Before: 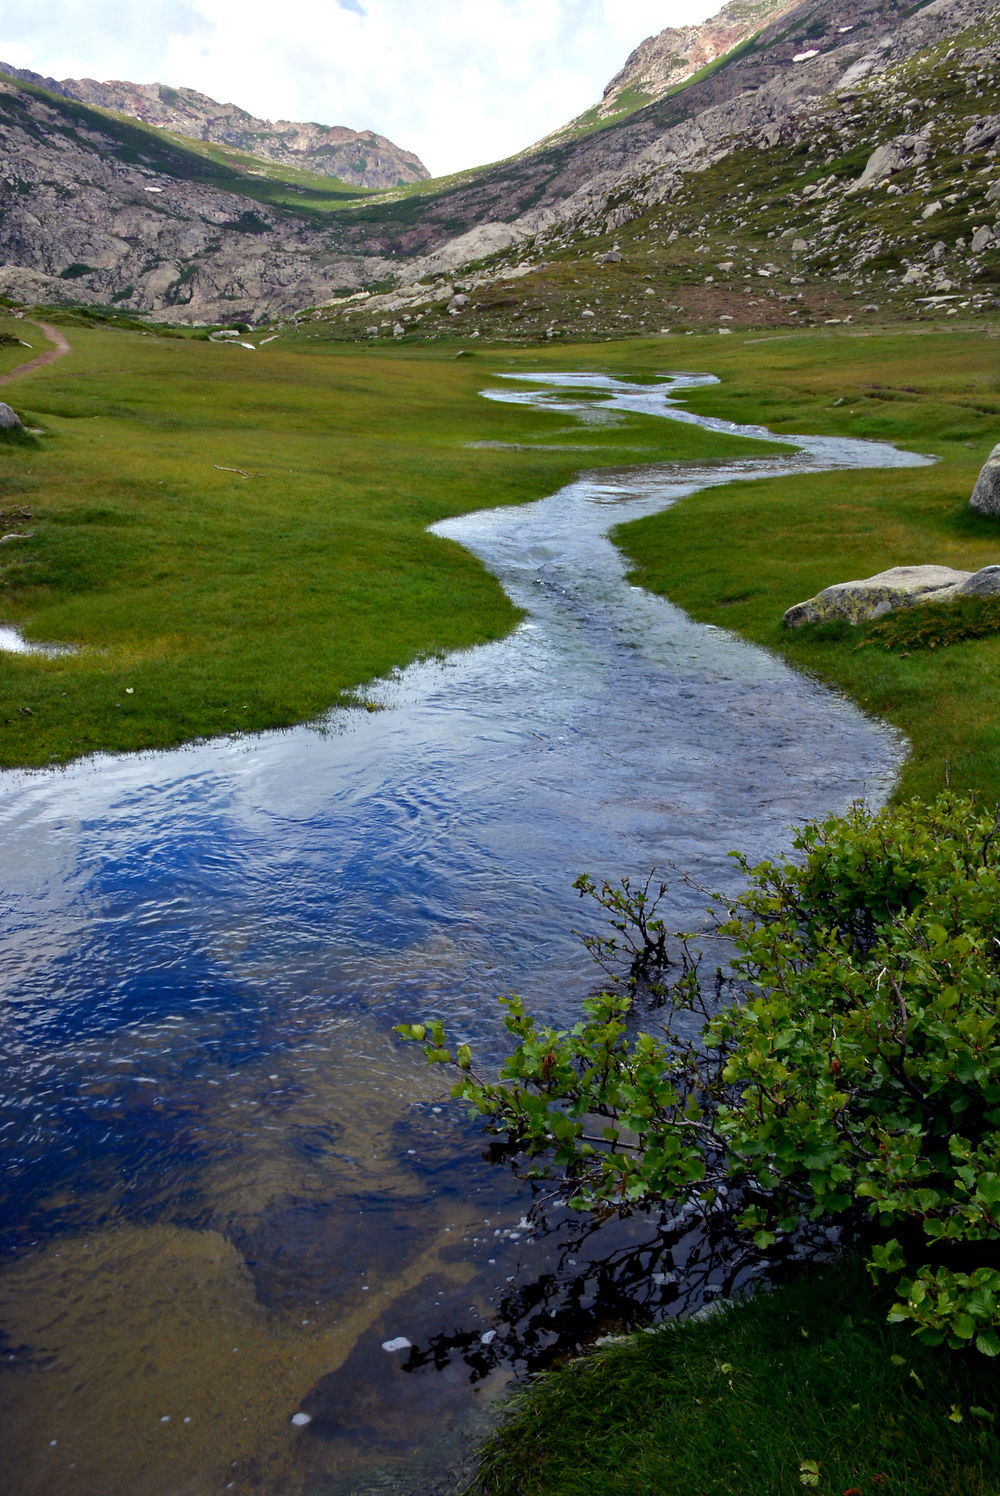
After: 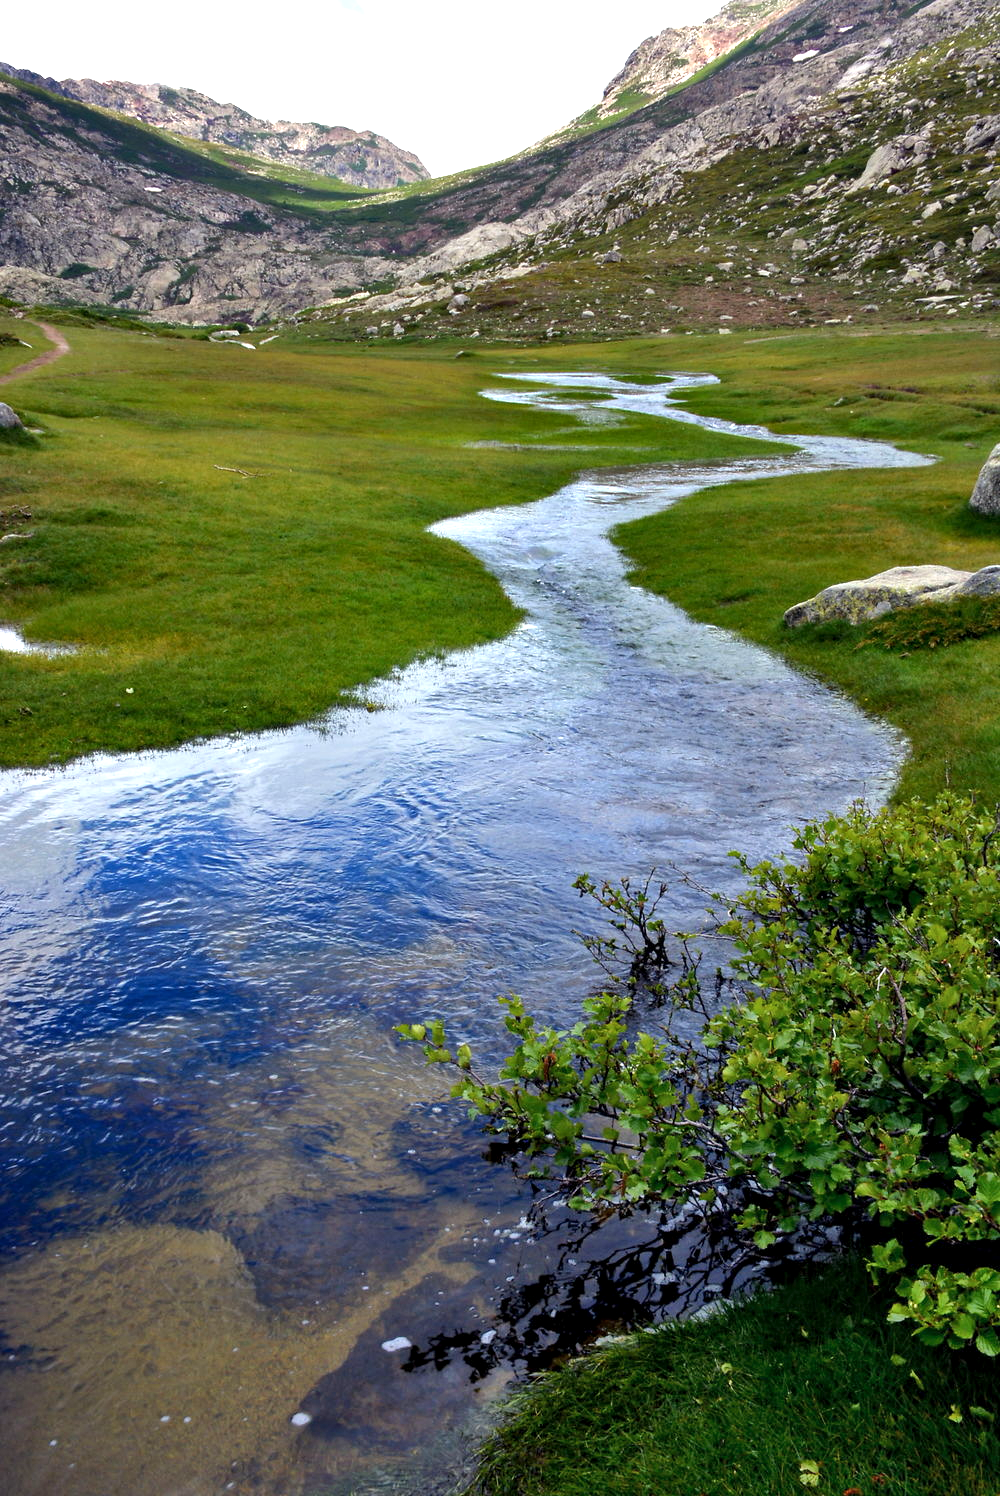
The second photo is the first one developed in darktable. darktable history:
shadows and highlights: radius 267.66, soften with gaussian
exposure: exposure 0.559 EV, compensate highlight preservation false
local contrast: highlights 103%, shadows 97%, detail 119%, midtone range 0.2
